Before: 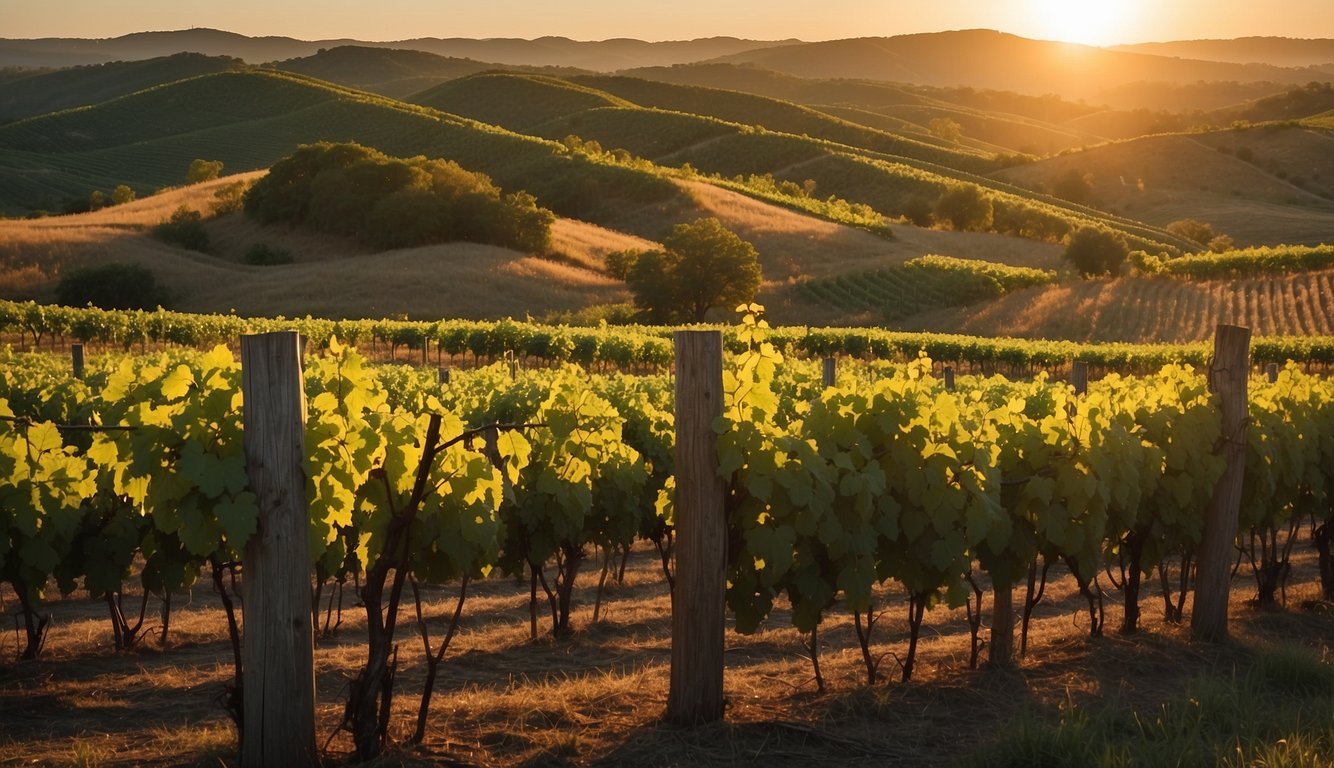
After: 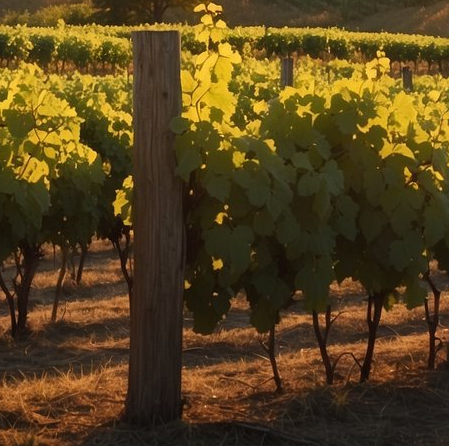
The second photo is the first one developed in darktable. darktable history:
crop: left 40.686%, top 39.163%, right 25.611%, bottom 2.711%
